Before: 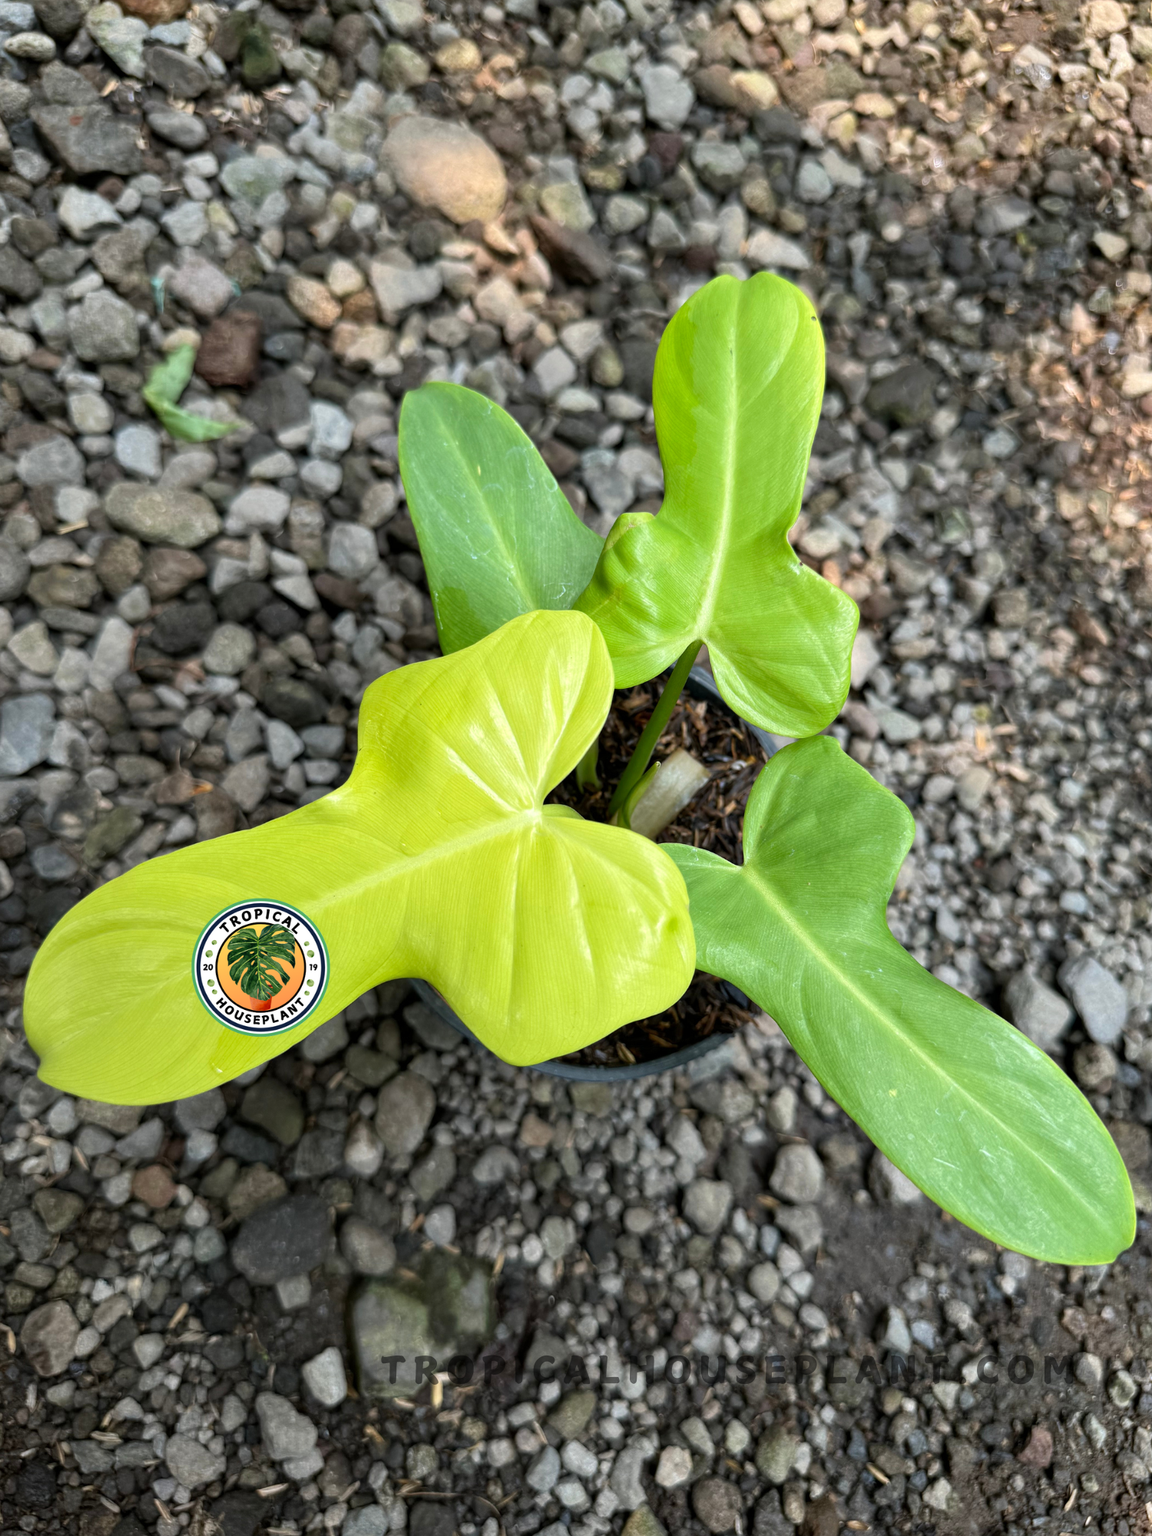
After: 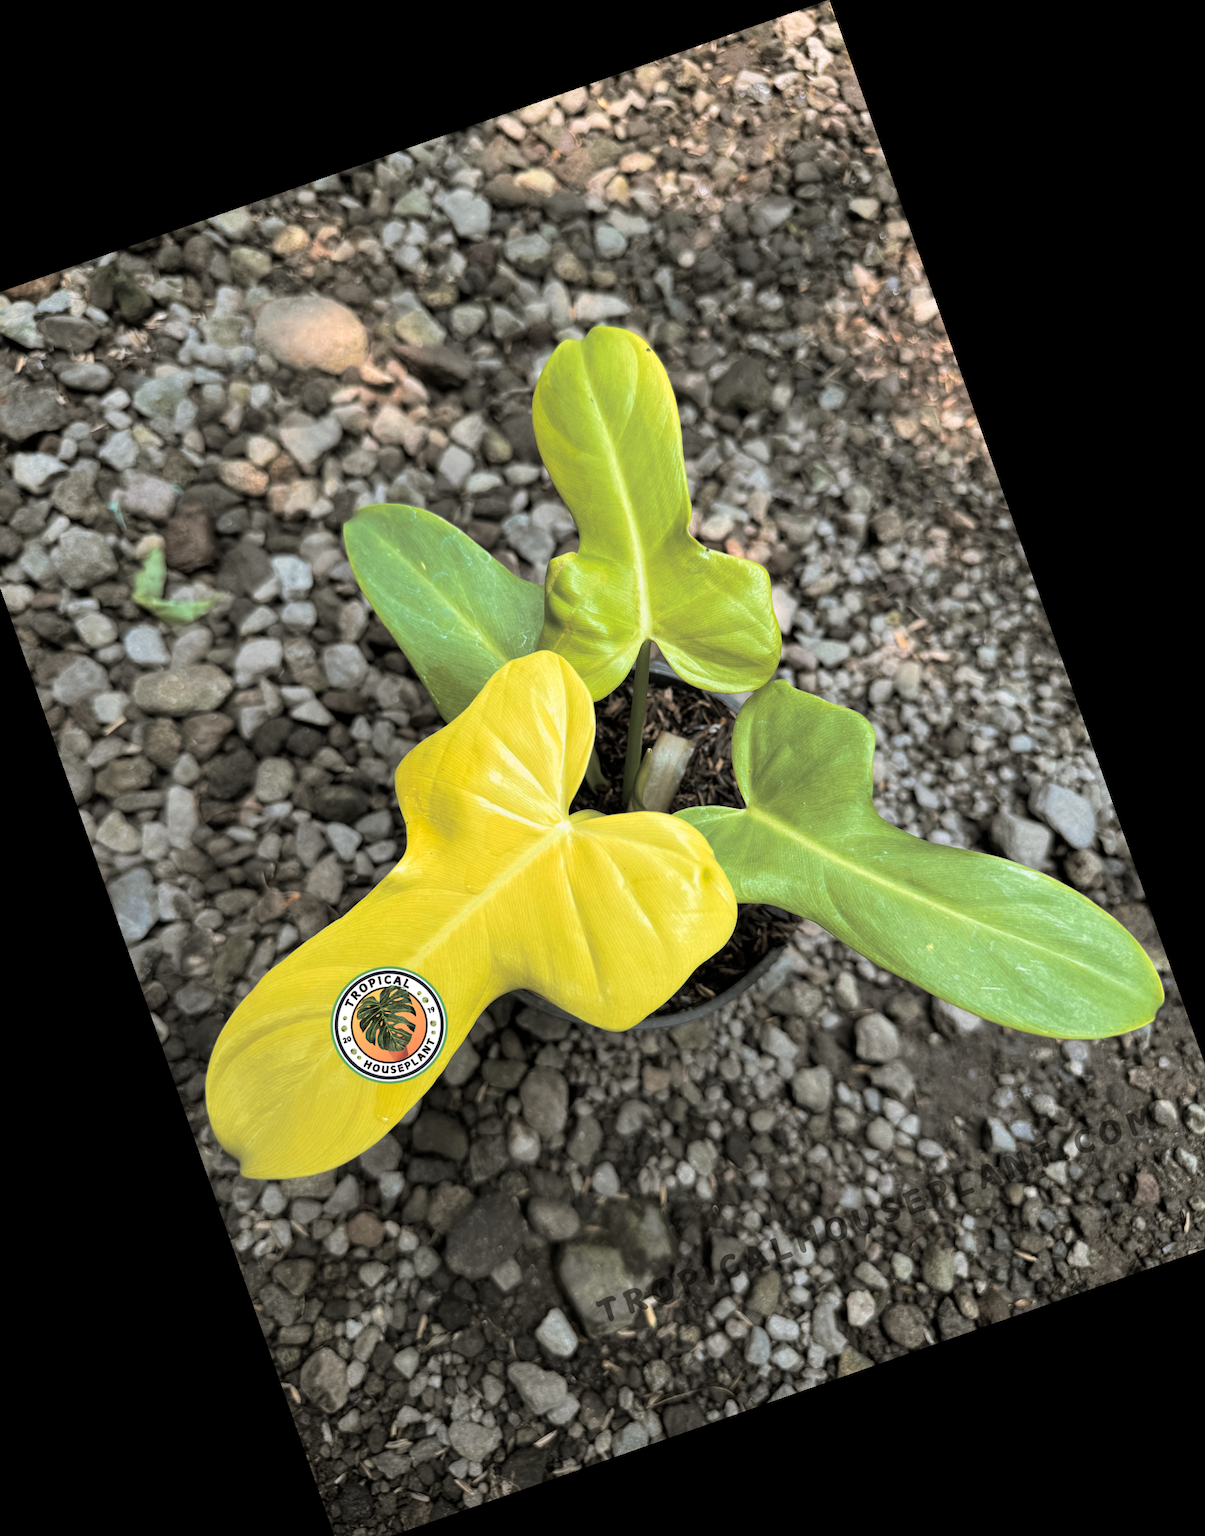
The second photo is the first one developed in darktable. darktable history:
split-toning: shadows › hue 46.8°, shadows › saturation 0.17, highlights › hue 316.8°, highlights › saturation 0.27, balance -51.82
color zones: curves: ch1 [(0, 0.455) (0.063, 0.455) (0.286, 0.495) (0.429, 0.5) (0.571, 0.5) (0.714, 0.5) (0.857, 0.5) (1, 0.455)]; ch2 [(0, 0.532) (0.063, 0.521) (0.233, 0.447) (0.429, 0.489) (0.571, 0.5) (0.714, 0.5) (0.857, 0.5) (1, 0.532)]
tone equalizer: on, module defaults
crop and rotate: angle 19.43°, left 6.812%, right 4.125%, bottom 1.087%
